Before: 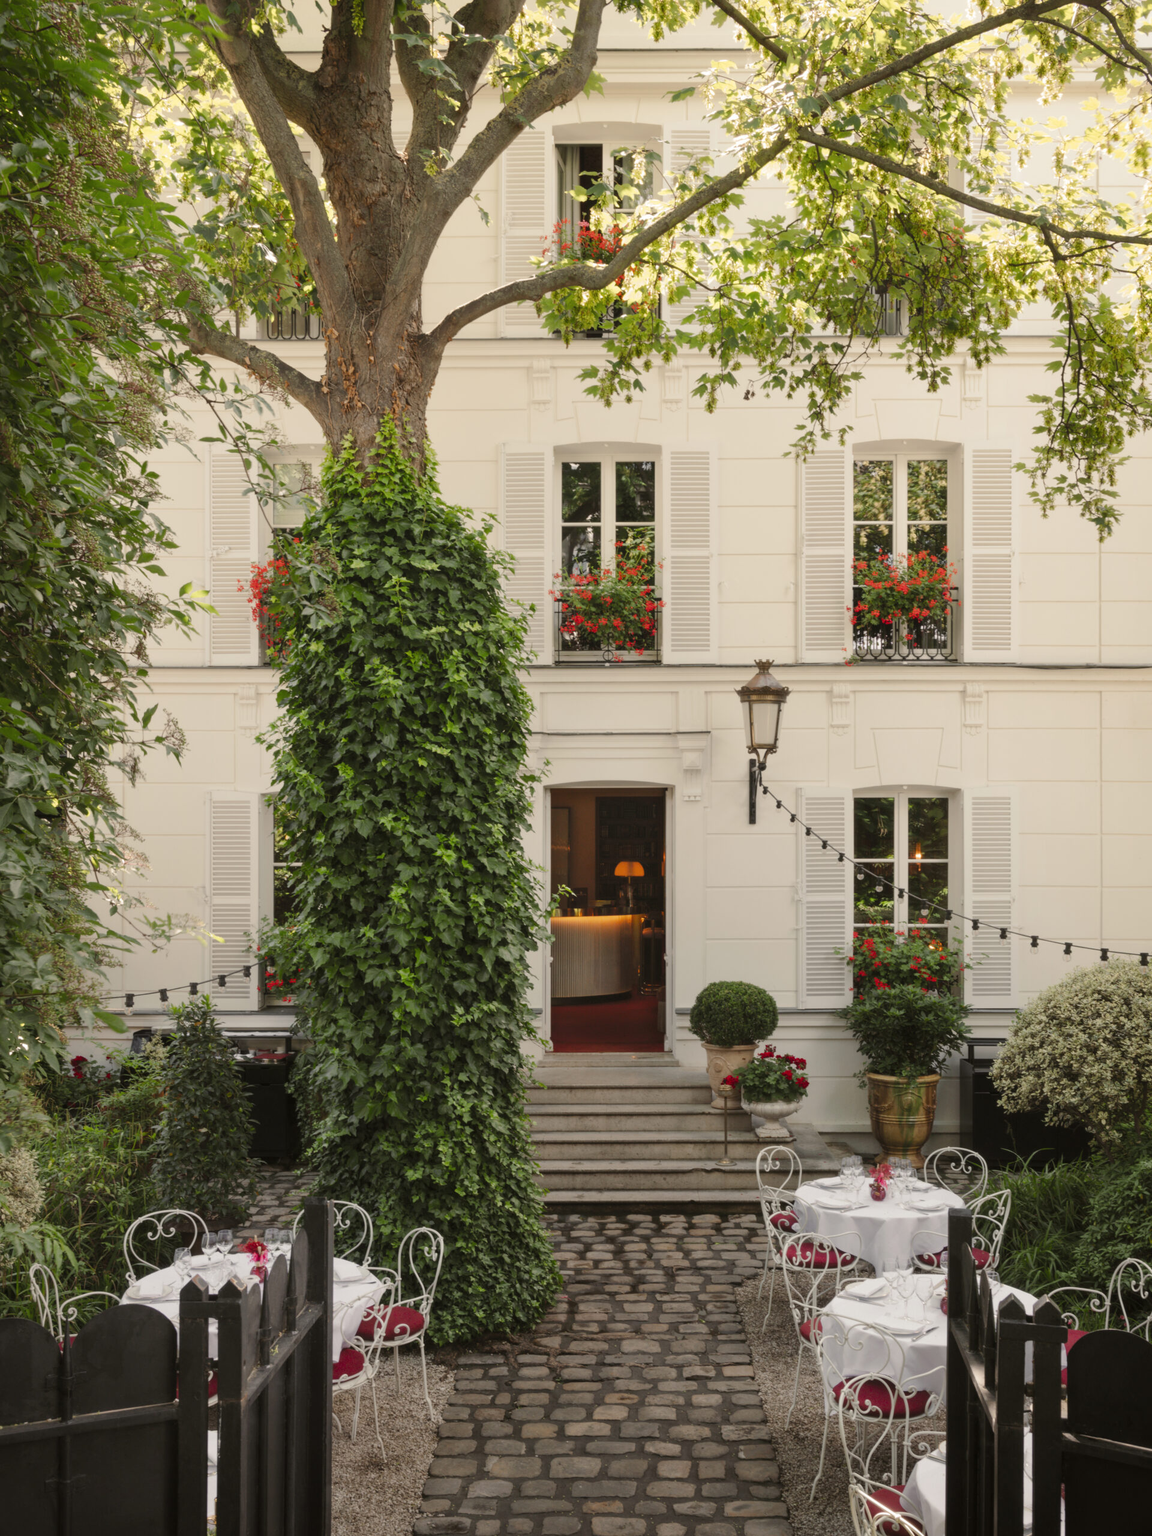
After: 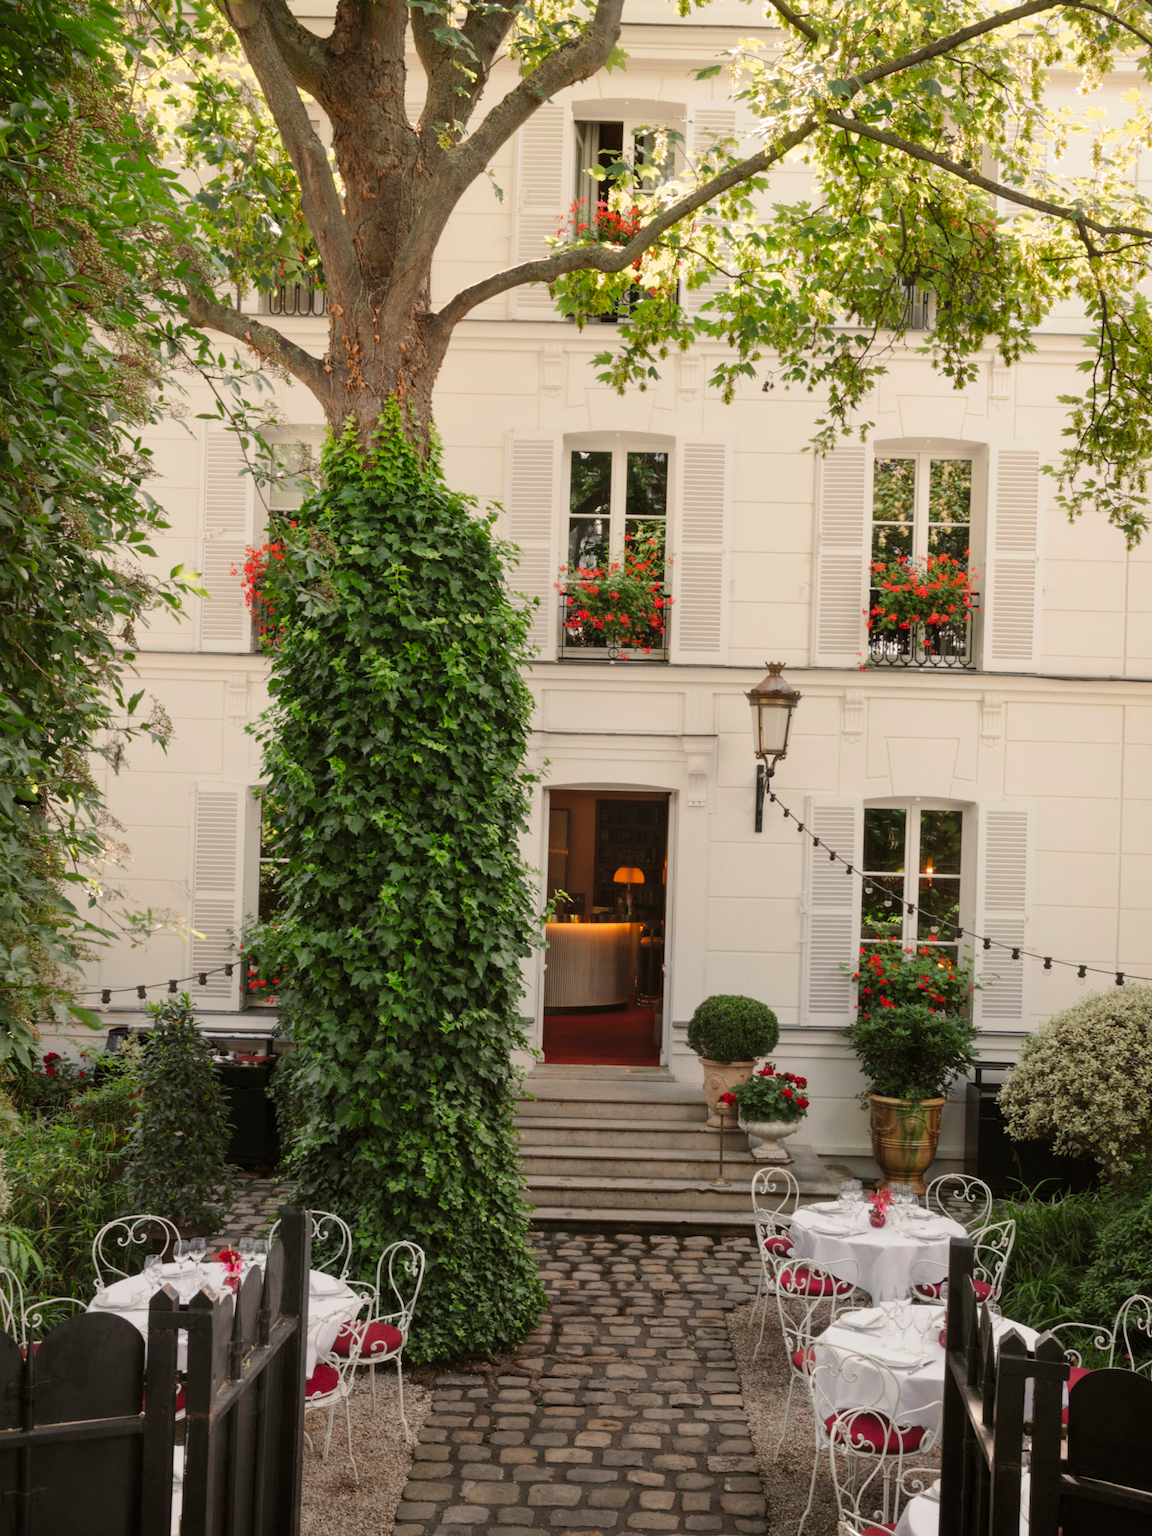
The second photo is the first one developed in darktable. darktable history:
crop and rotate: angle -1.69°
base curve: preserve colors none
